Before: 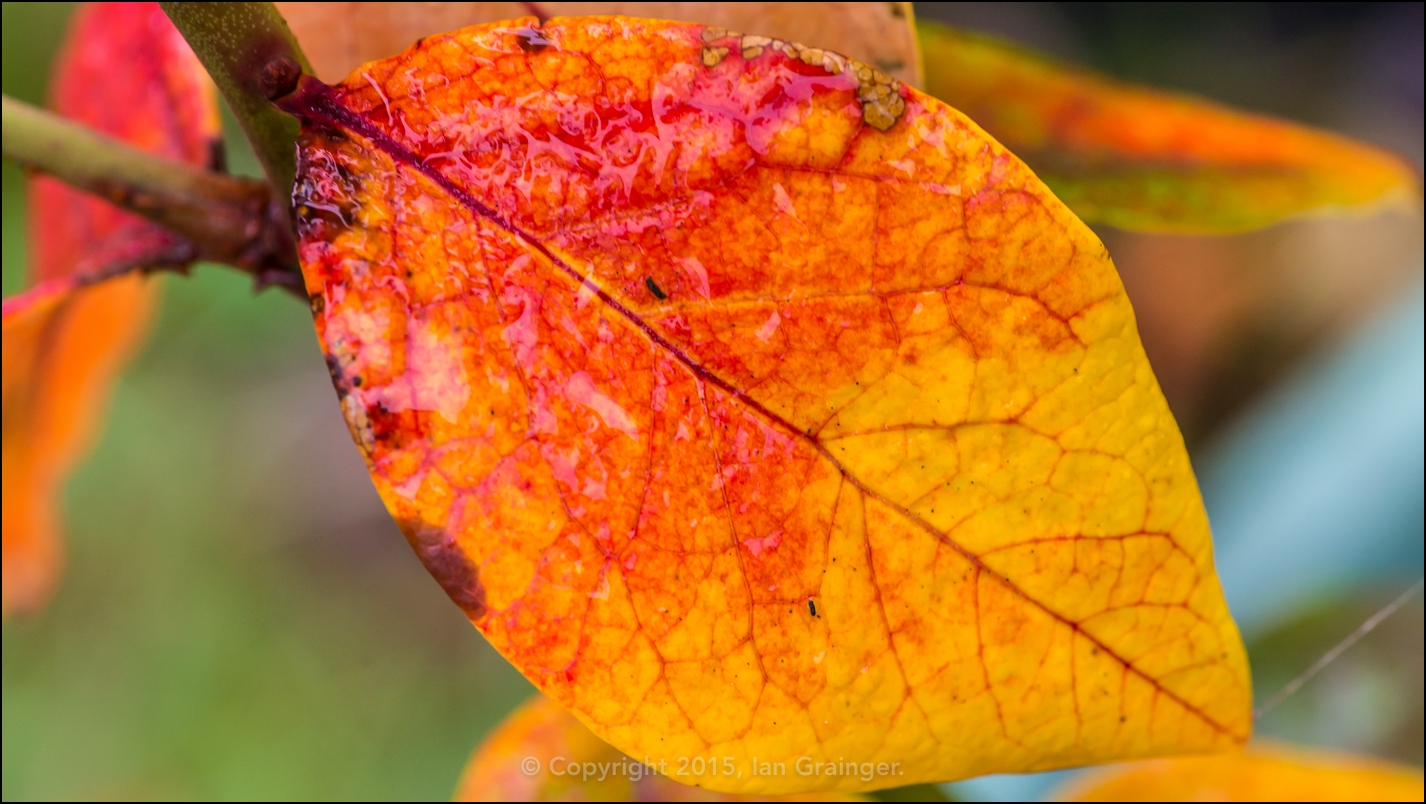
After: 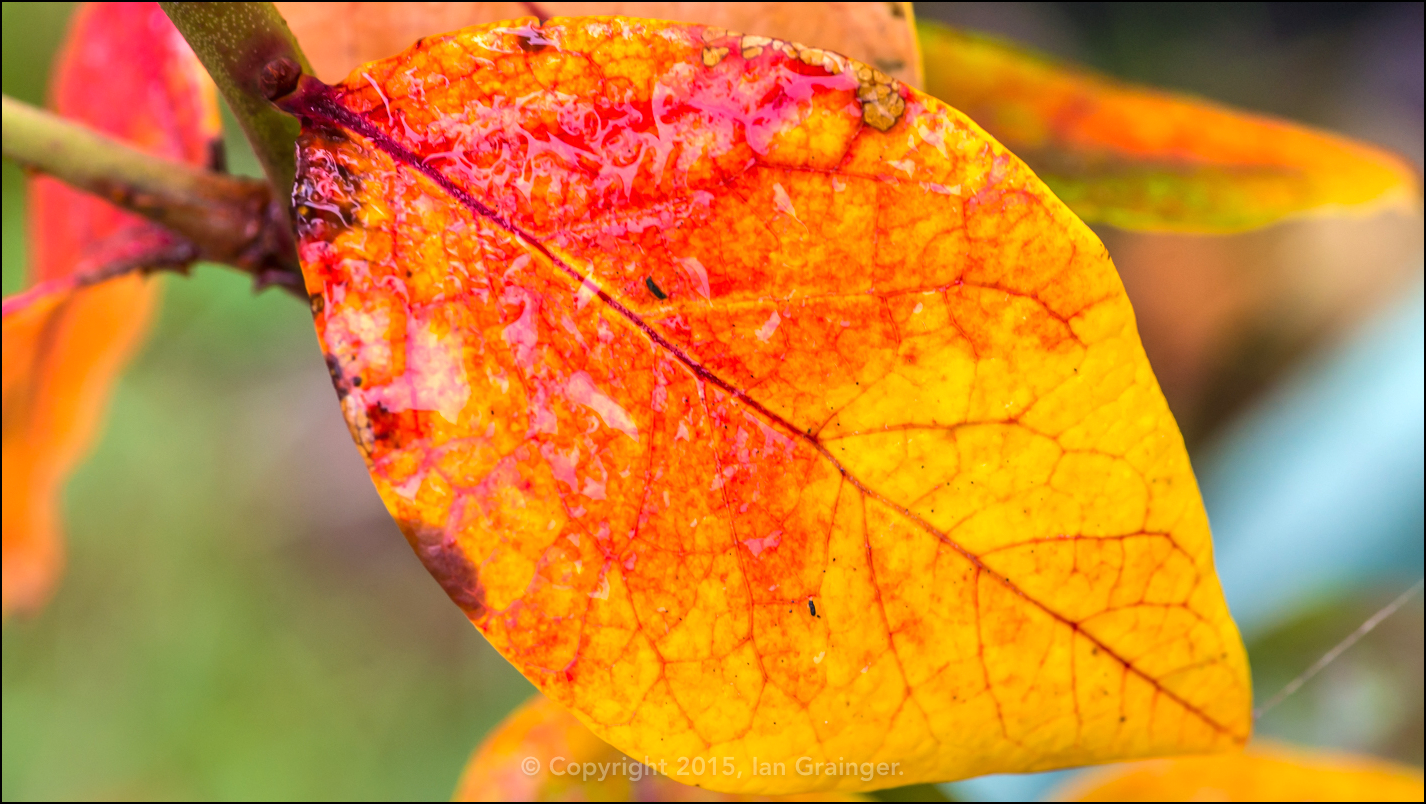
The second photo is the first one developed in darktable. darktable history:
exposure: black level correction 0, exposure 0.7 EV, compensate exposure bias true, compensate highlight preservation false
graduated density: rotation -180°, offset 27.42
